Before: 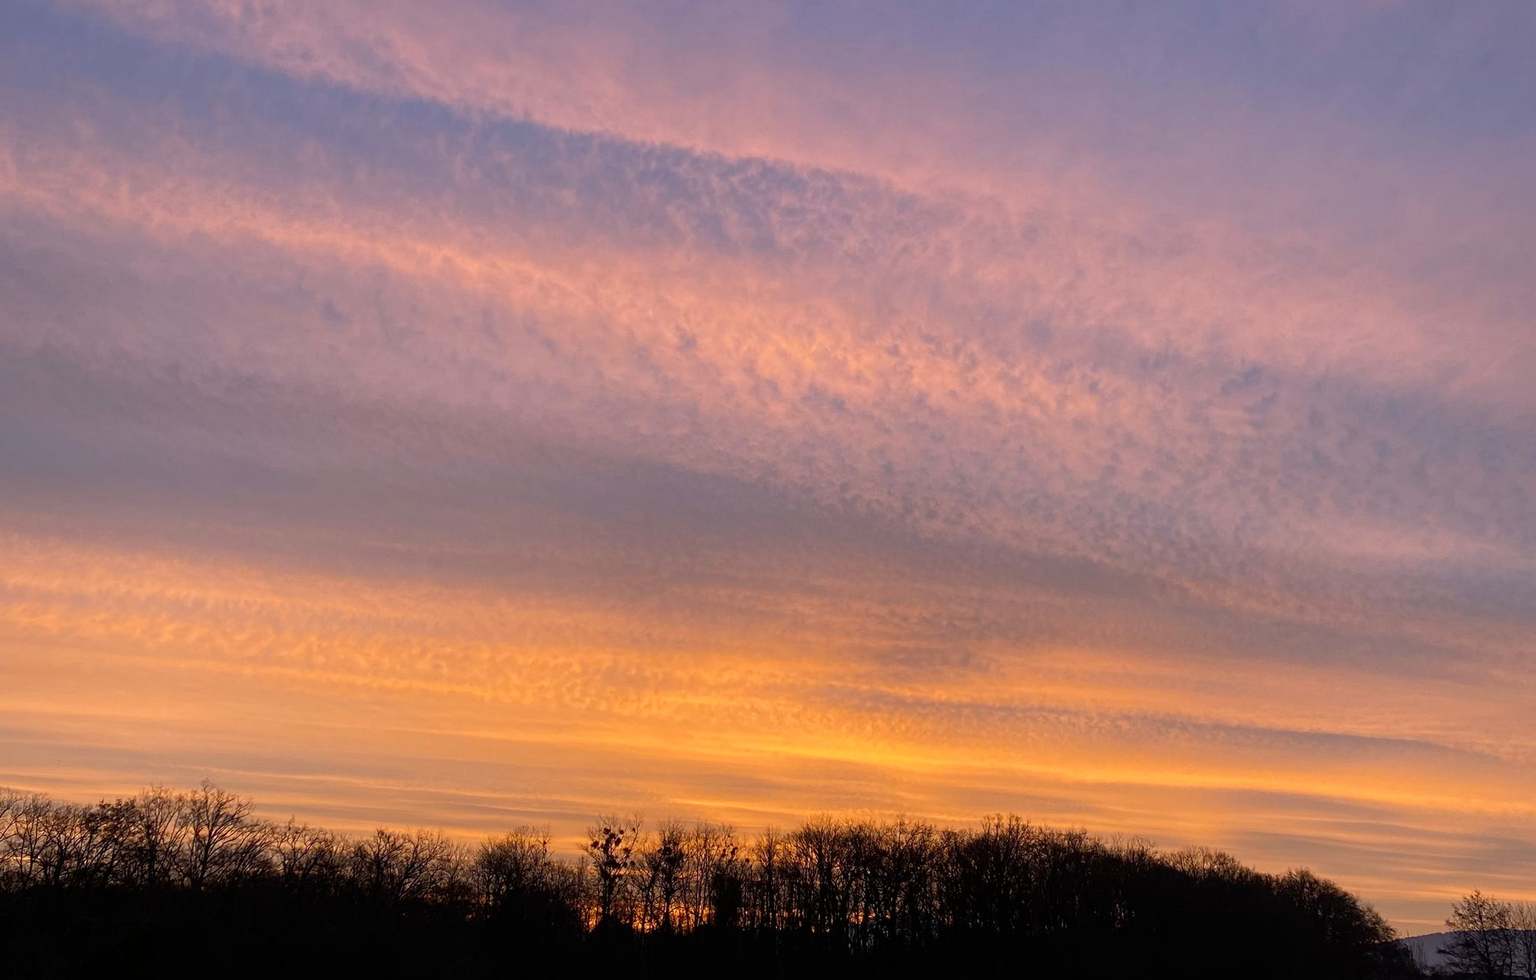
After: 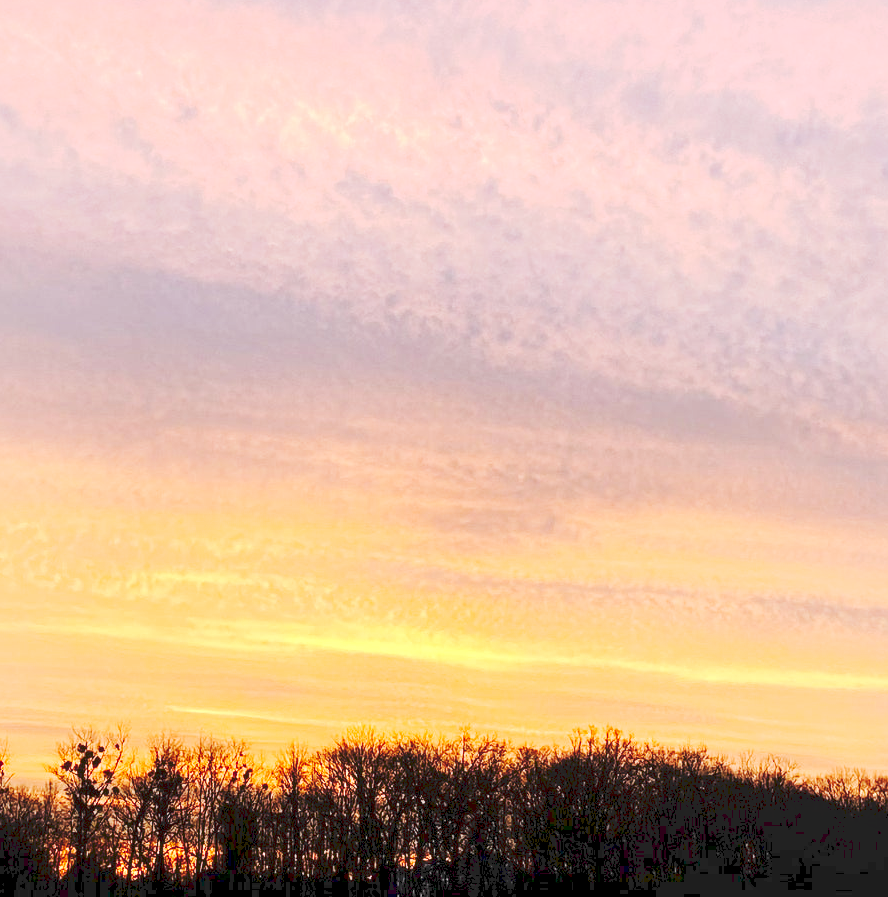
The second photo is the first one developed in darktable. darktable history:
local contrast: mode bilateral grid, contrast 20, coarseness 50, detail 120%, midtone range 0.2
exposure: black level correction 0.001, exposure 0.955 EV, compensate exposure bias true, compensate highlight preservation false
tone curve: curves: ch0 [(0, 0) (0.003, 0.13) (0.011, 0.13) (0.025, 0.134) (0.044, 0.136) (0.069, 0.139) (0.1, 0.144) (0.136, 0.151) (0.177, 0.171) (0.224, 0.2) (0.277, 0.247) (0.335, 0.318) (0.399, 0.412) (0.468, 0.536) (0.543, 0.659) (0.623, 0.746) (0.709, 0.812) (0.801, 0.871) (0.898, 0.915) (1, 1)], preserve colors none
crop: left 35.432%, top 26.233%, right 20.145%, bottom 3.432%
